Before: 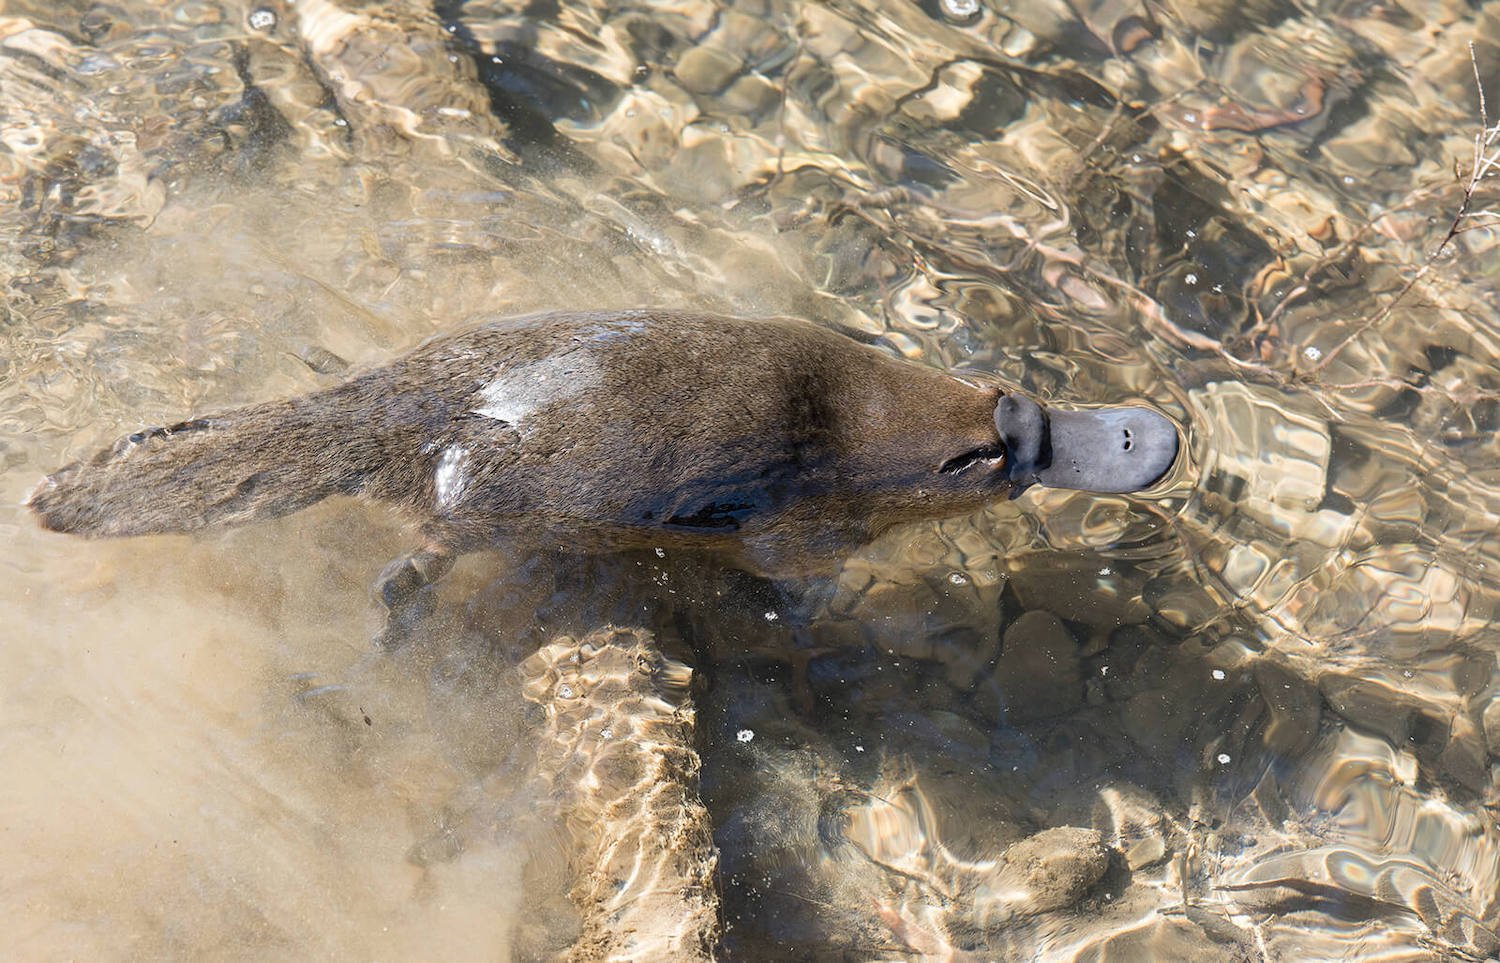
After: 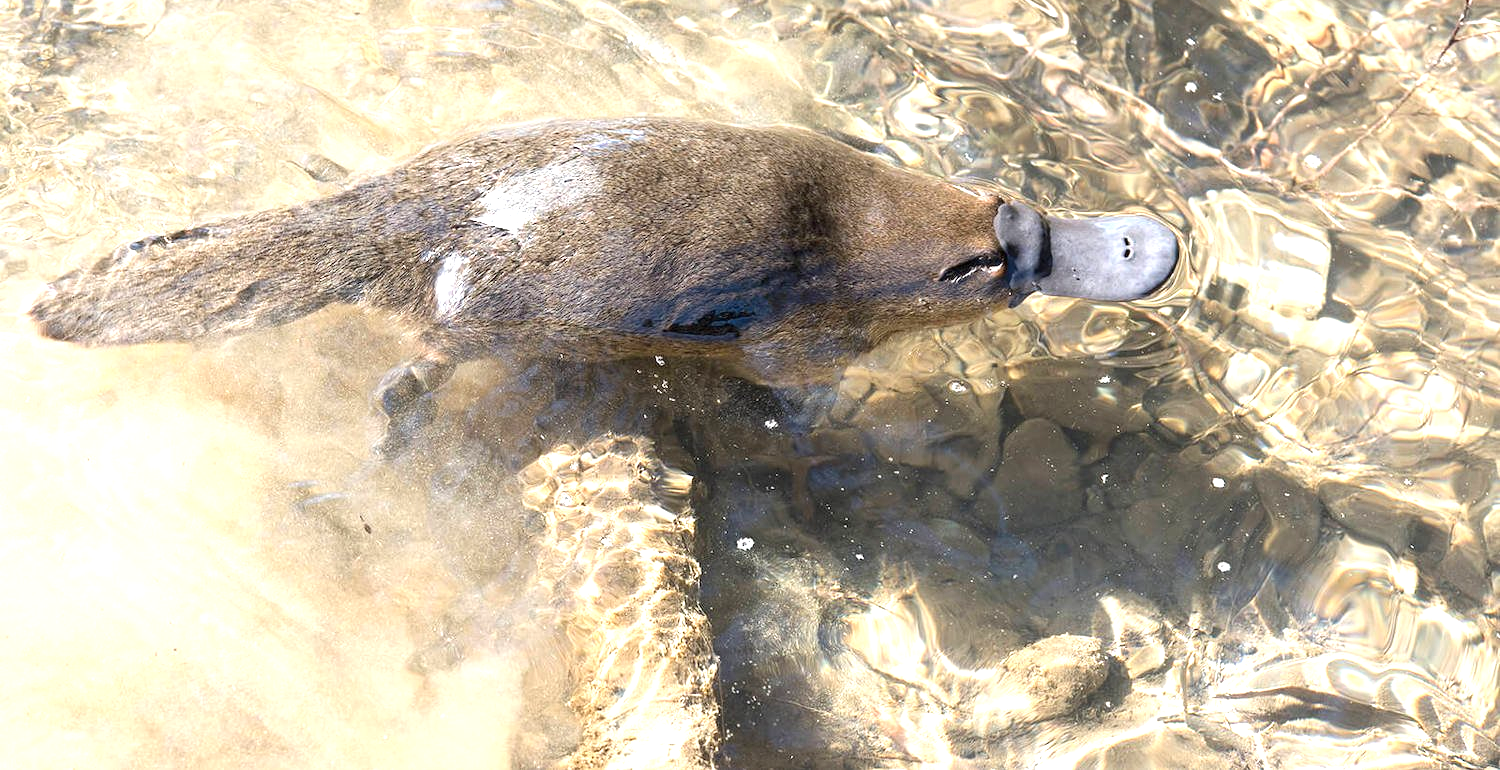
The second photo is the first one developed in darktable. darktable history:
crop and rotate: top 19.983%
exposure: exposure 1.001 EV, compensate exposure bias true, compensate highlight preservation false
